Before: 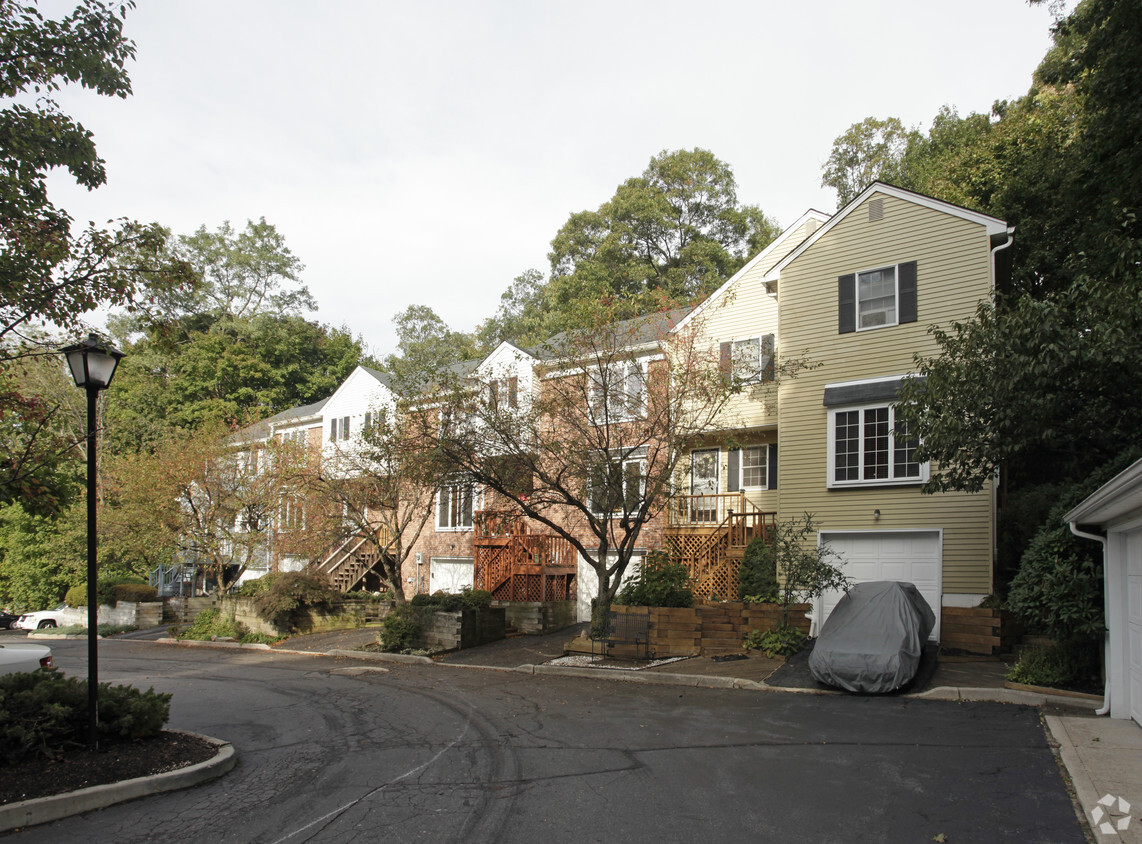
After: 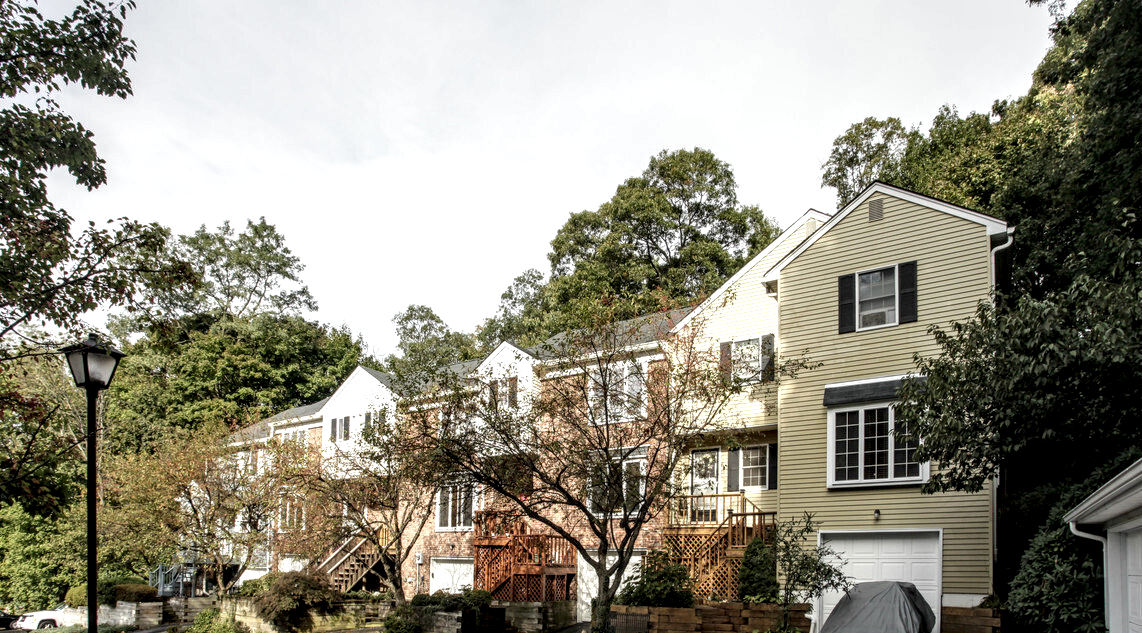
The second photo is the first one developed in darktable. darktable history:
crop: bottom 24.989%
local contrast: highlights 20%, detail 196%
